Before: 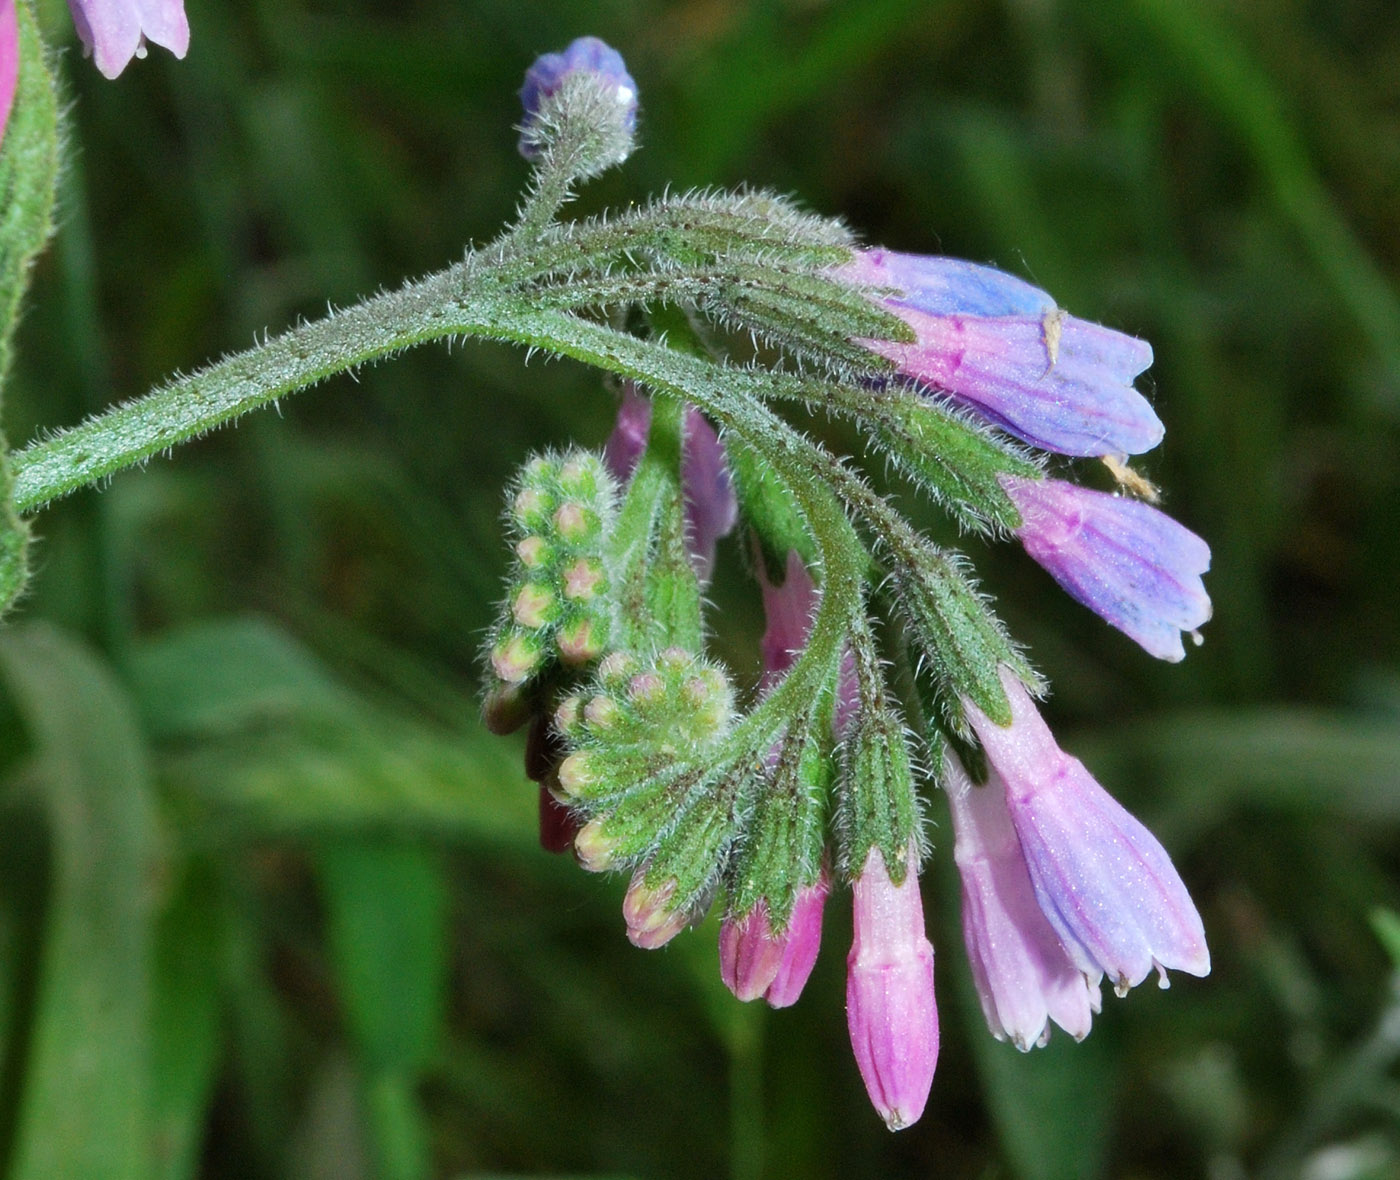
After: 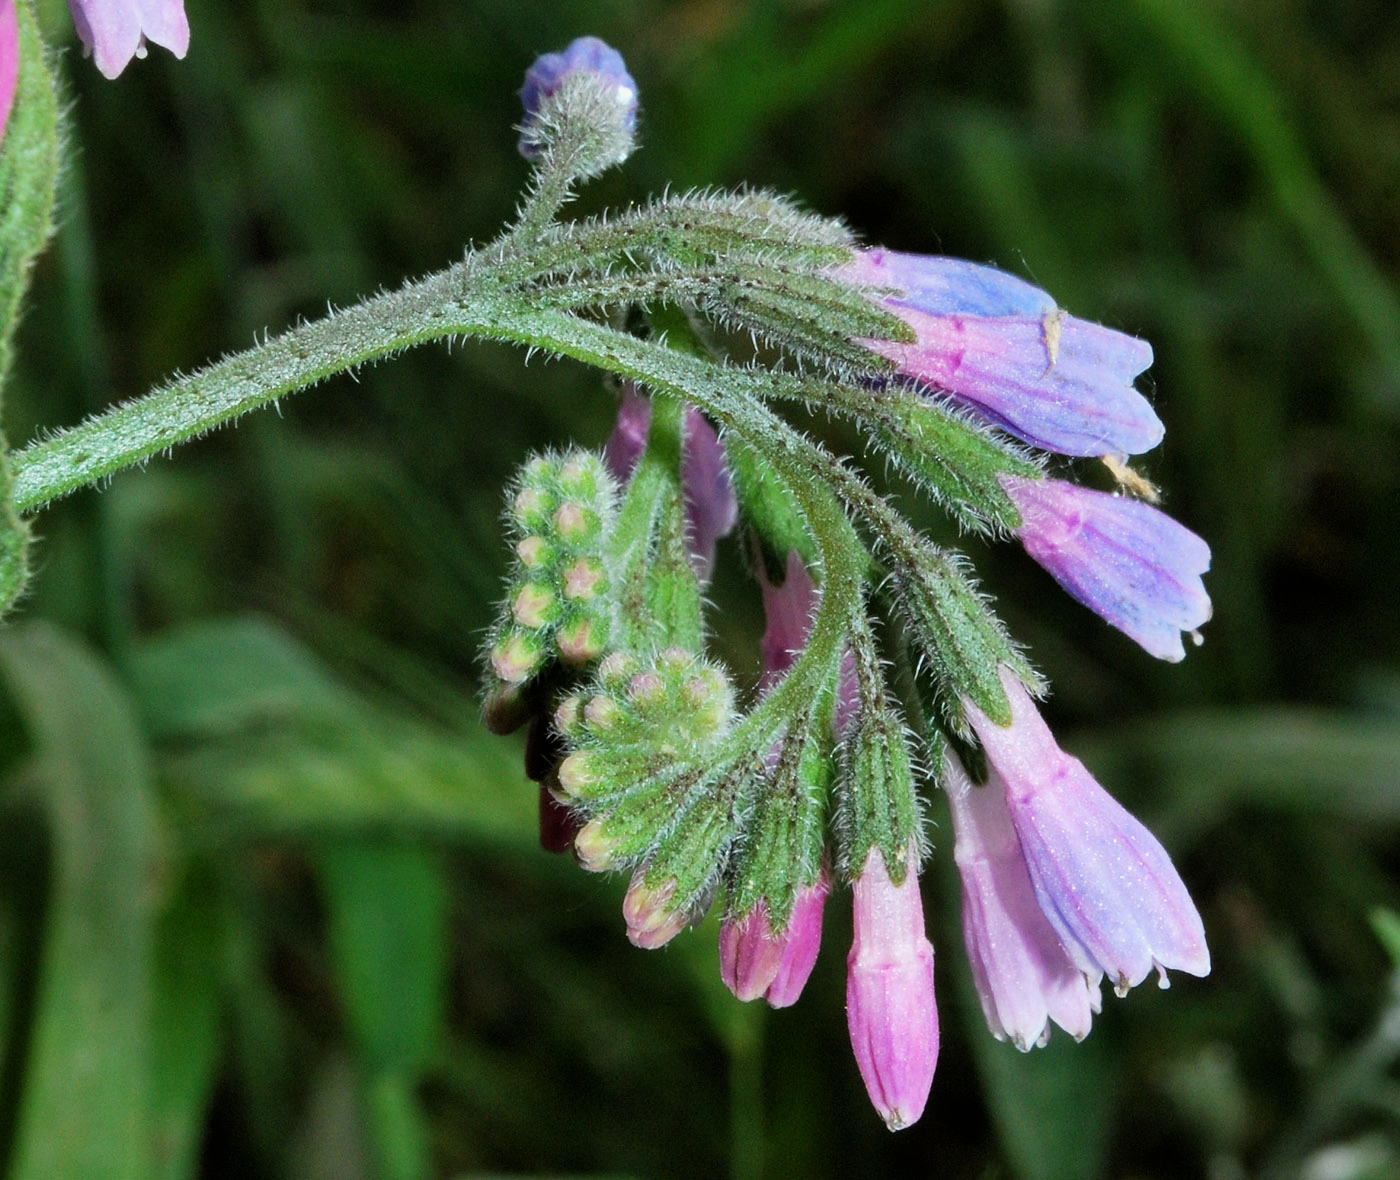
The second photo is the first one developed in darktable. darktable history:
filmic rgb: black relative exposure -12.04 EV, white relative exposure 2.81 EV, target black luminance 0%, hardness 7.99, latitude 70.75%, contrast 1.139, highlights saturation mix 10.13%, shadows ↔ highlights balance -0.389%
